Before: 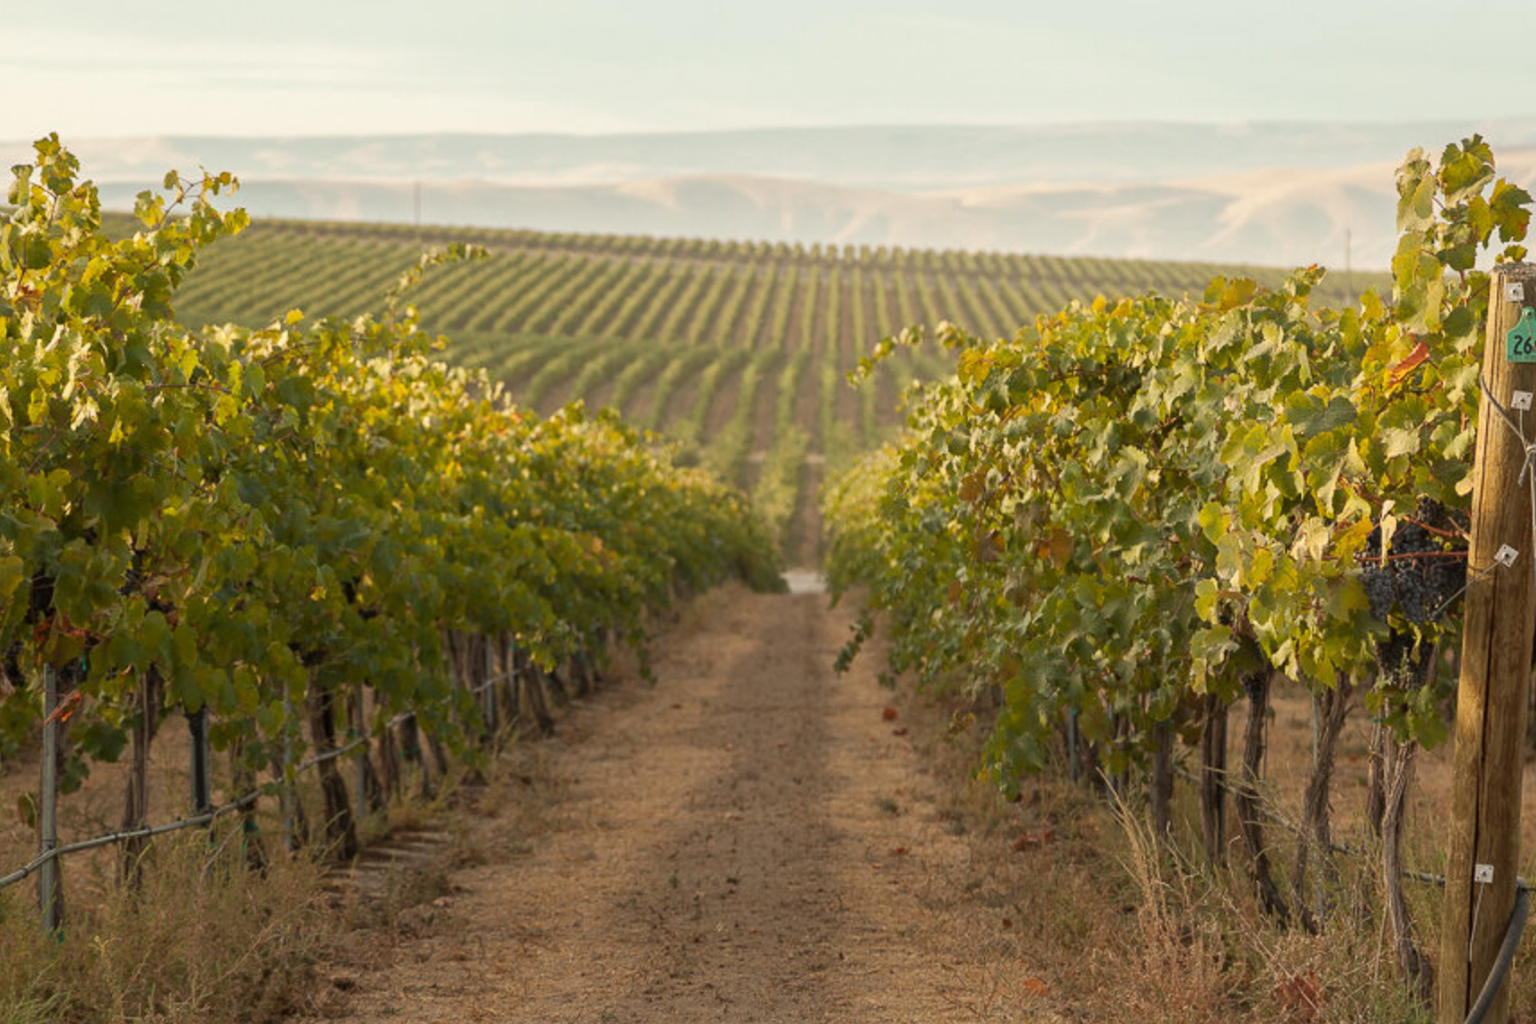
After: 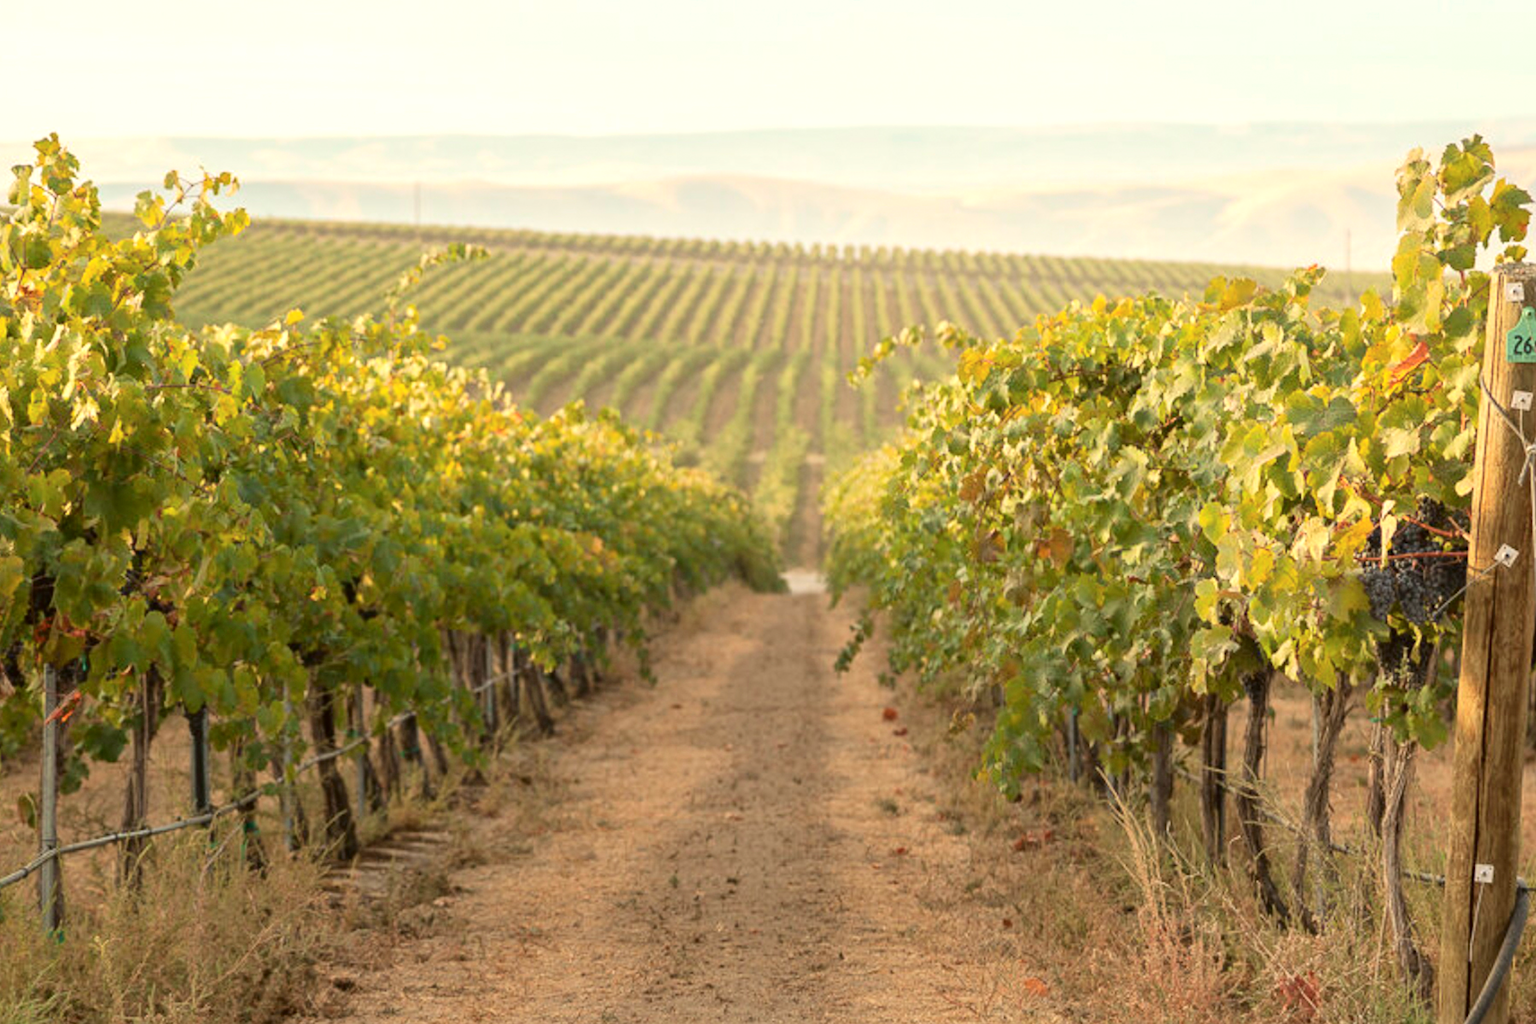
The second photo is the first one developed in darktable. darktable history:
exposure: exposure 0.404 EV, compensate exposure bias true, compensate highlight preservation false
tone curve: curves: ch0 [(0, 0.01) (0.052, 0.045) (0.136, 0.133) (0.29, 0.332) (0.453, 0.531) (0.676, 0.751) (0.89, 0.919) (1, 1)]; ch1 [(0, 0) (0.094, 0.081) (0.285, 0.299) (0.385, 0.403) (0.447, 0.429) (0.495, 0.496) (0.544, 0.552) (0.589, 0.612) (0.722, 0.728) (1, 1)]; ch2 [(0, 0) (0.257, 0.217) (0.43, 0.421) (0.498, 0.507) (0.531, 0.544) (0.56, 0.579) (0.625, 0.642) (1, 1)], color space Lab, independent channels, preserve colors none
